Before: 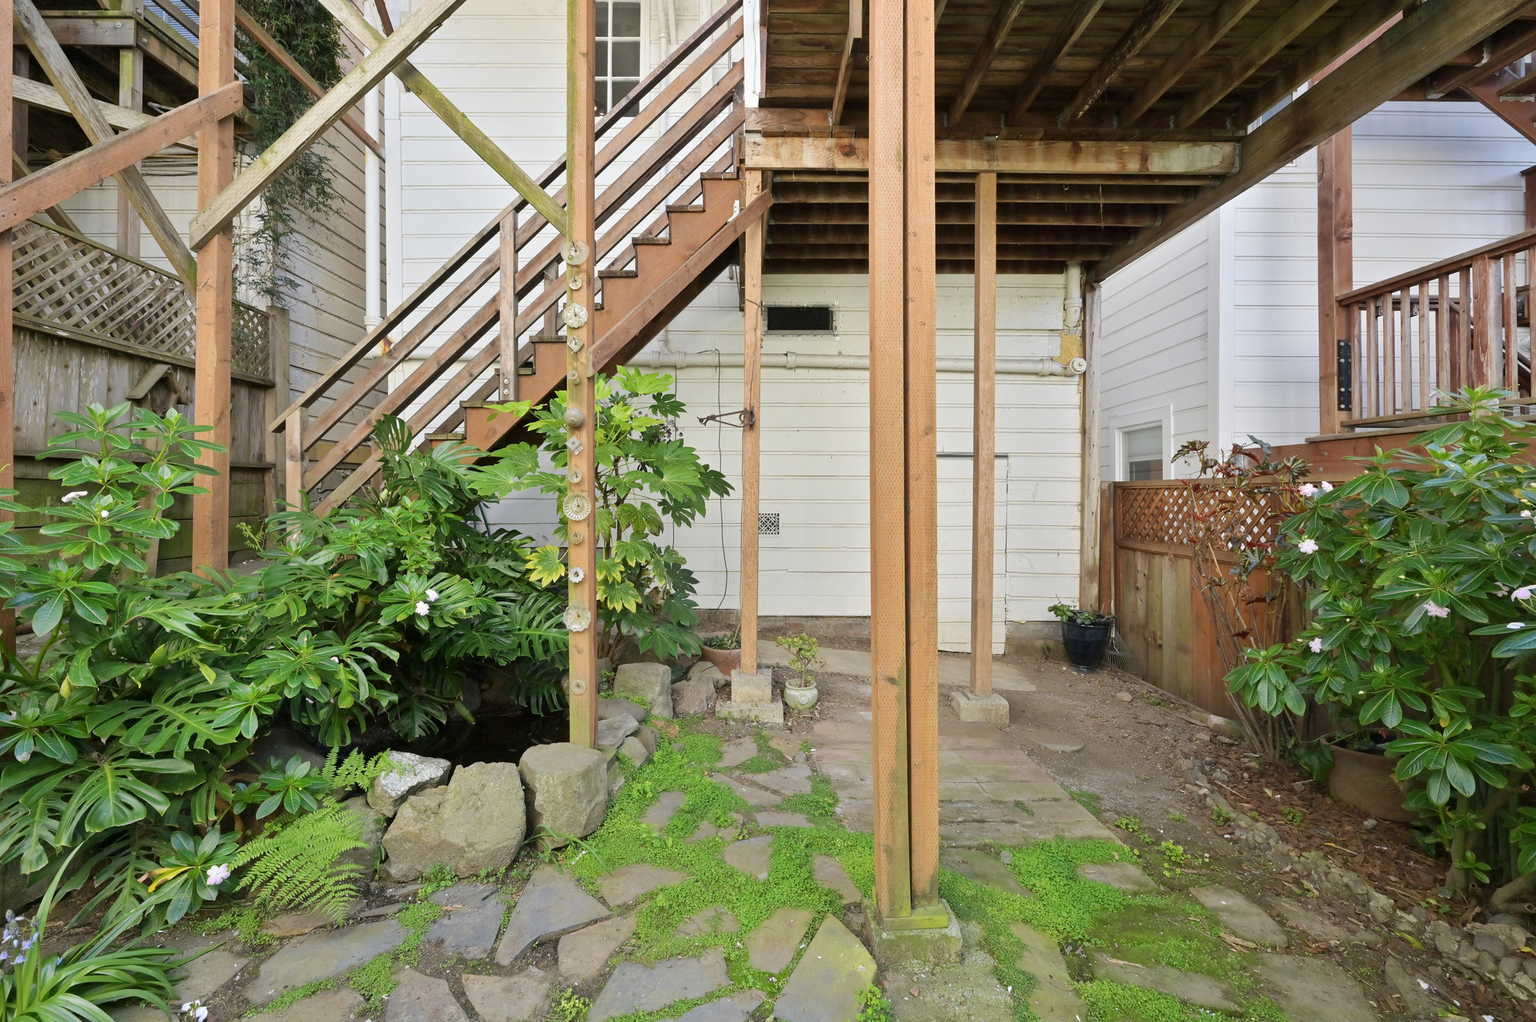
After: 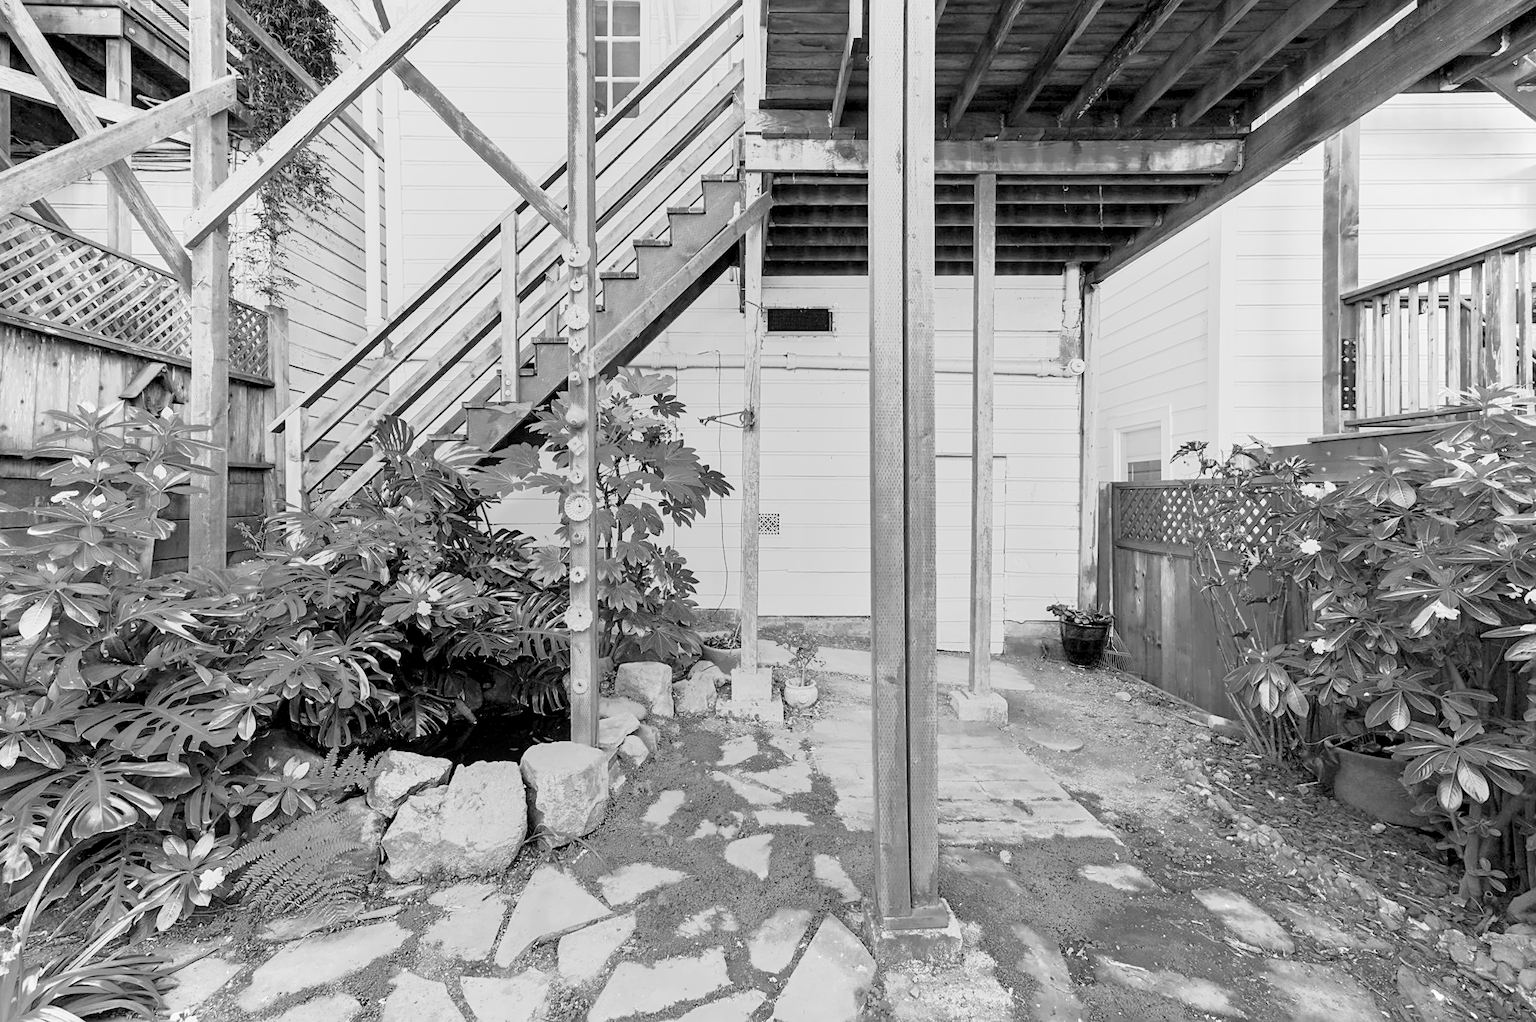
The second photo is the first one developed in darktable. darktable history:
denoise (profiled): patch size 2, strength 1.125, preserve shadows 1.03, bias correction -0.346, scattering 0.272, a [-1, 0, 0], b [0, 0, 0], compensate highlight preservation false
filmic rgb: black relative exposure -7.15 EV, white relative exposure 5.36 EV, hardness 3.02, color science v6 (2022)
highlight reconstruction: iterations 1, diameter of reconstruction 64 px
lens correction: scale 1, crop 1, focal 35, aperture 14, distance 1000, camera "Canon EOS RP", lens "Canon RF 35mm F1.8 MACRO IS STM"
raw denoise: x [[0, 0.25, 0.5, 0.75, 1] ×4]
sharpen: on, module defaults
white balance: red 2.217, blue 1.523
exposure "magic lantern defaults": compensate highlight preservation false
local contrast: detail 130%
color balance rgb: linear chroma grading › global chroma 15%, perceptual saturation grading › global saturation 30%
color zones: curves: ch0 [(0.002, 0.593) (0.143, 0.417) (0.285, 0.541) (0.455, 0.289) (0.608, 0.327) (0.727, 0.283) (0.869, 0.571) (1, 0.603)]; ch1 [(0, 0) (0.143, 0) (0.286, 0) (0.429, 0) (0.571, 0) (0.714, 0) (0.857, 0)]
